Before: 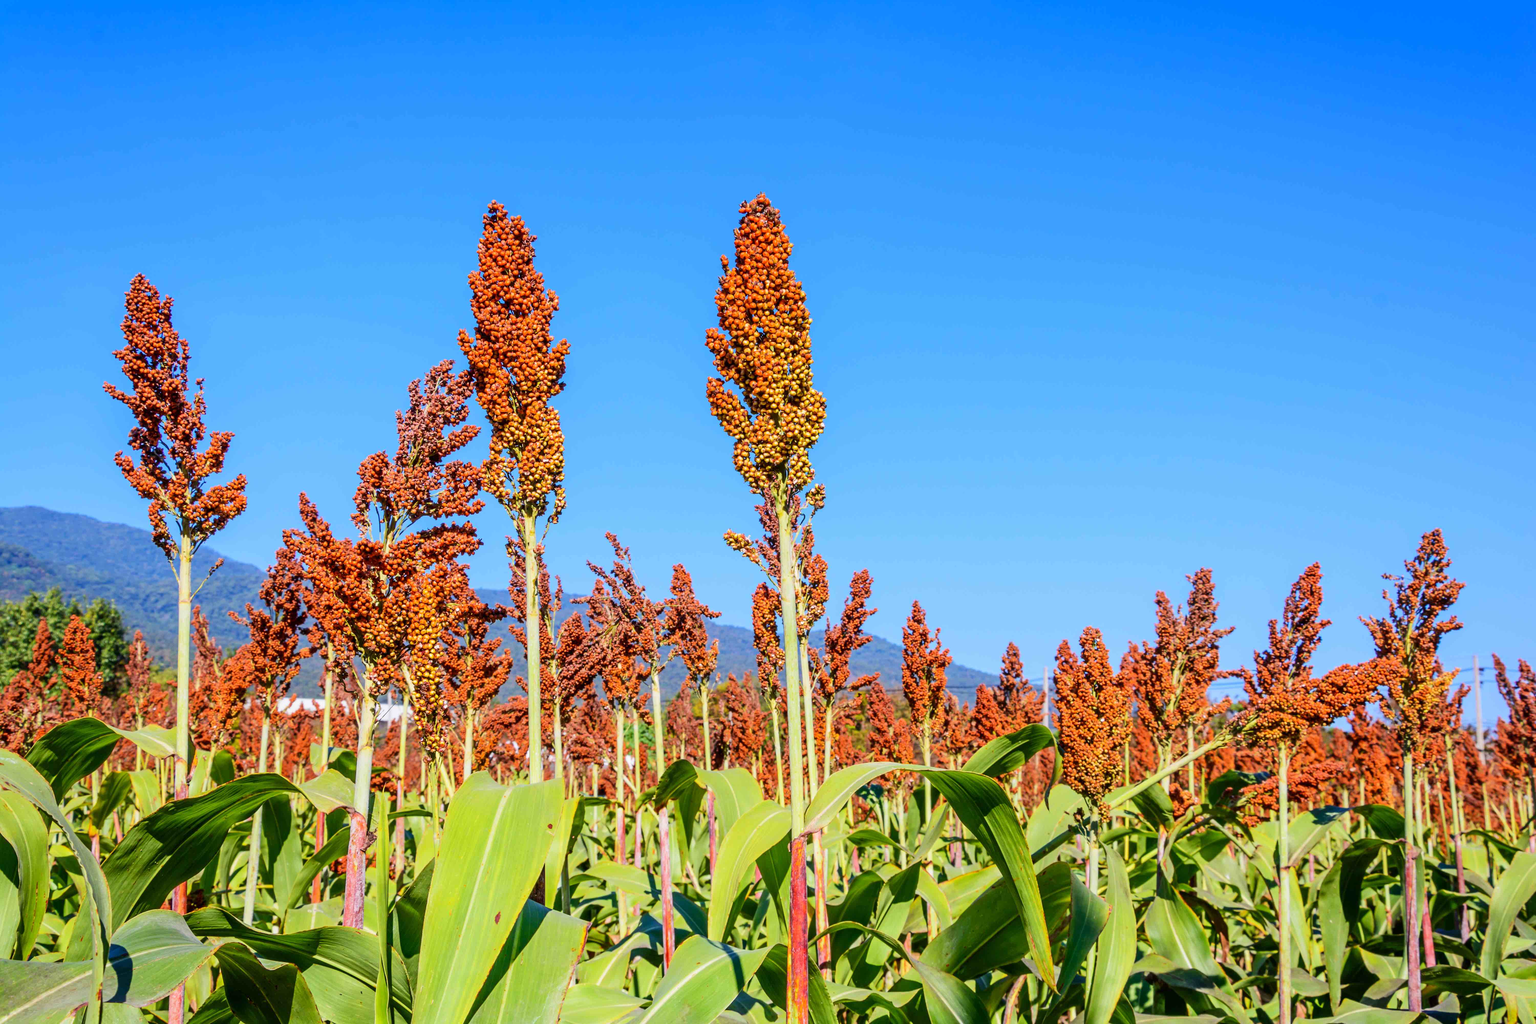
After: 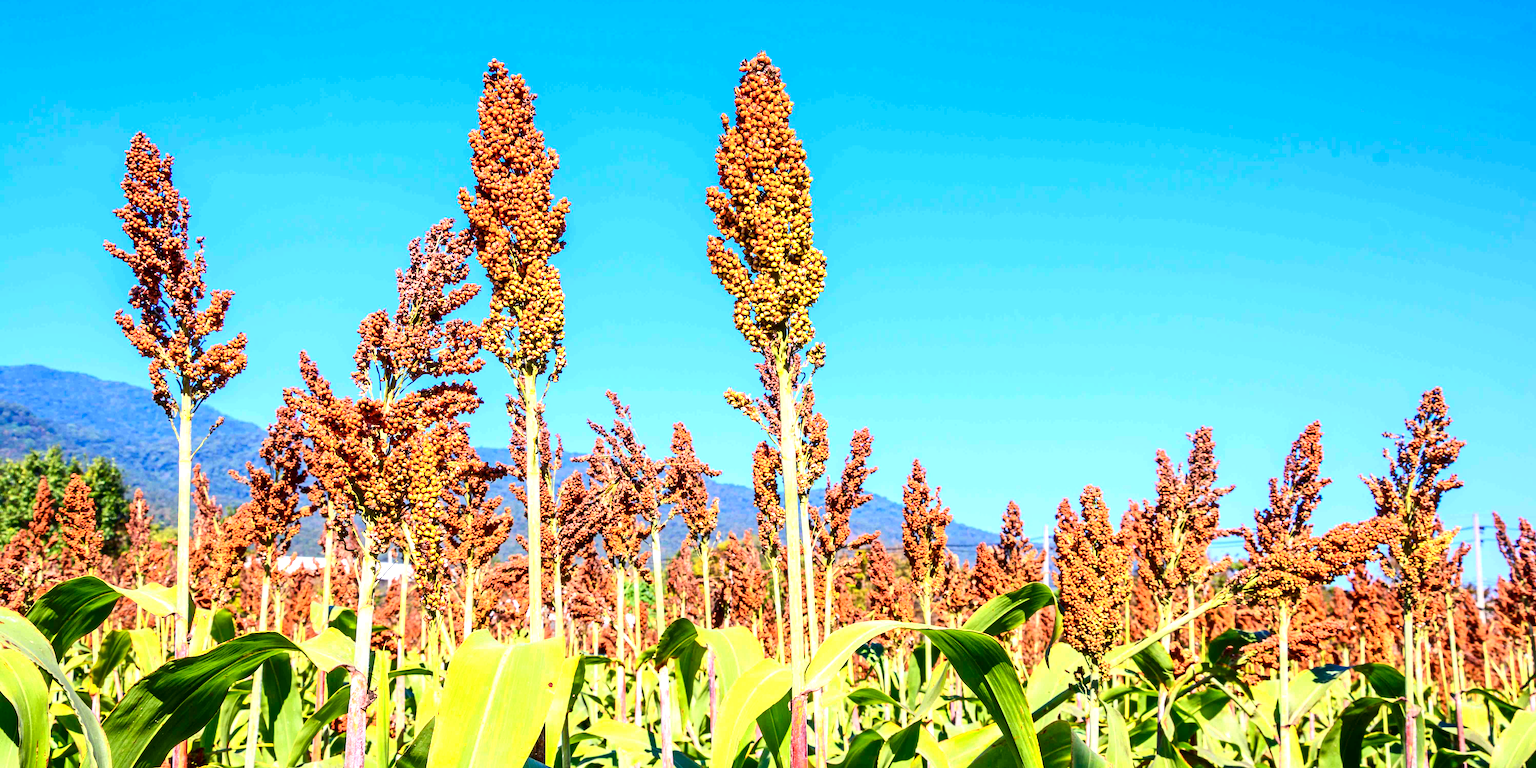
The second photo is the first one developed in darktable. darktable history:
contrast brightness saturation: contrast 0.128, brightness -0.062, saturation 0.158
crop: top 13.854%, bottom 11.052%
color zones: curves: ch0 [(0, 0.558) (0.143, 0.559) (0.286, 0.529) (0.429, 0.505) (0.571, 0.5) (0.714, 0.5) (0.857, 0.5) (1, 0.558)]; ch1 [(0, 0.469) (0.01, 0.469) (0.12, 0.446) (0.248, 0.469) (0.5, 0.5) (0.748, 0.5) (0.99, 0.469) (1, 0.469)]
exposure: black level correction 0, exposure 0.691 EV, compensate exposure bias true, compensate highlight preservation false
